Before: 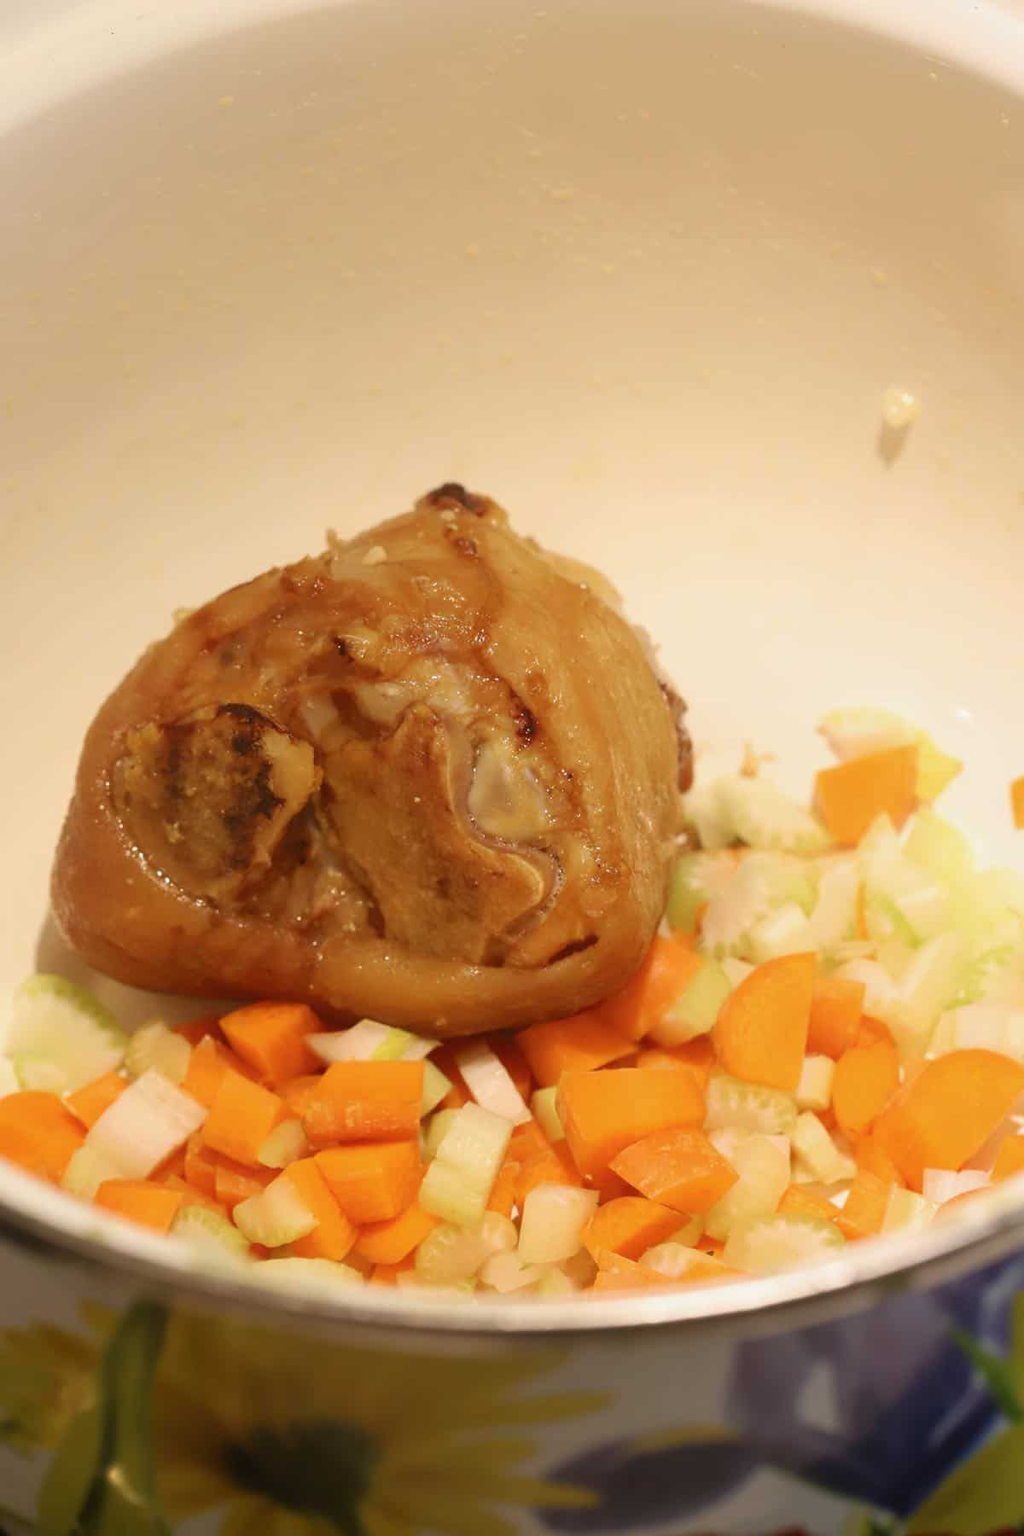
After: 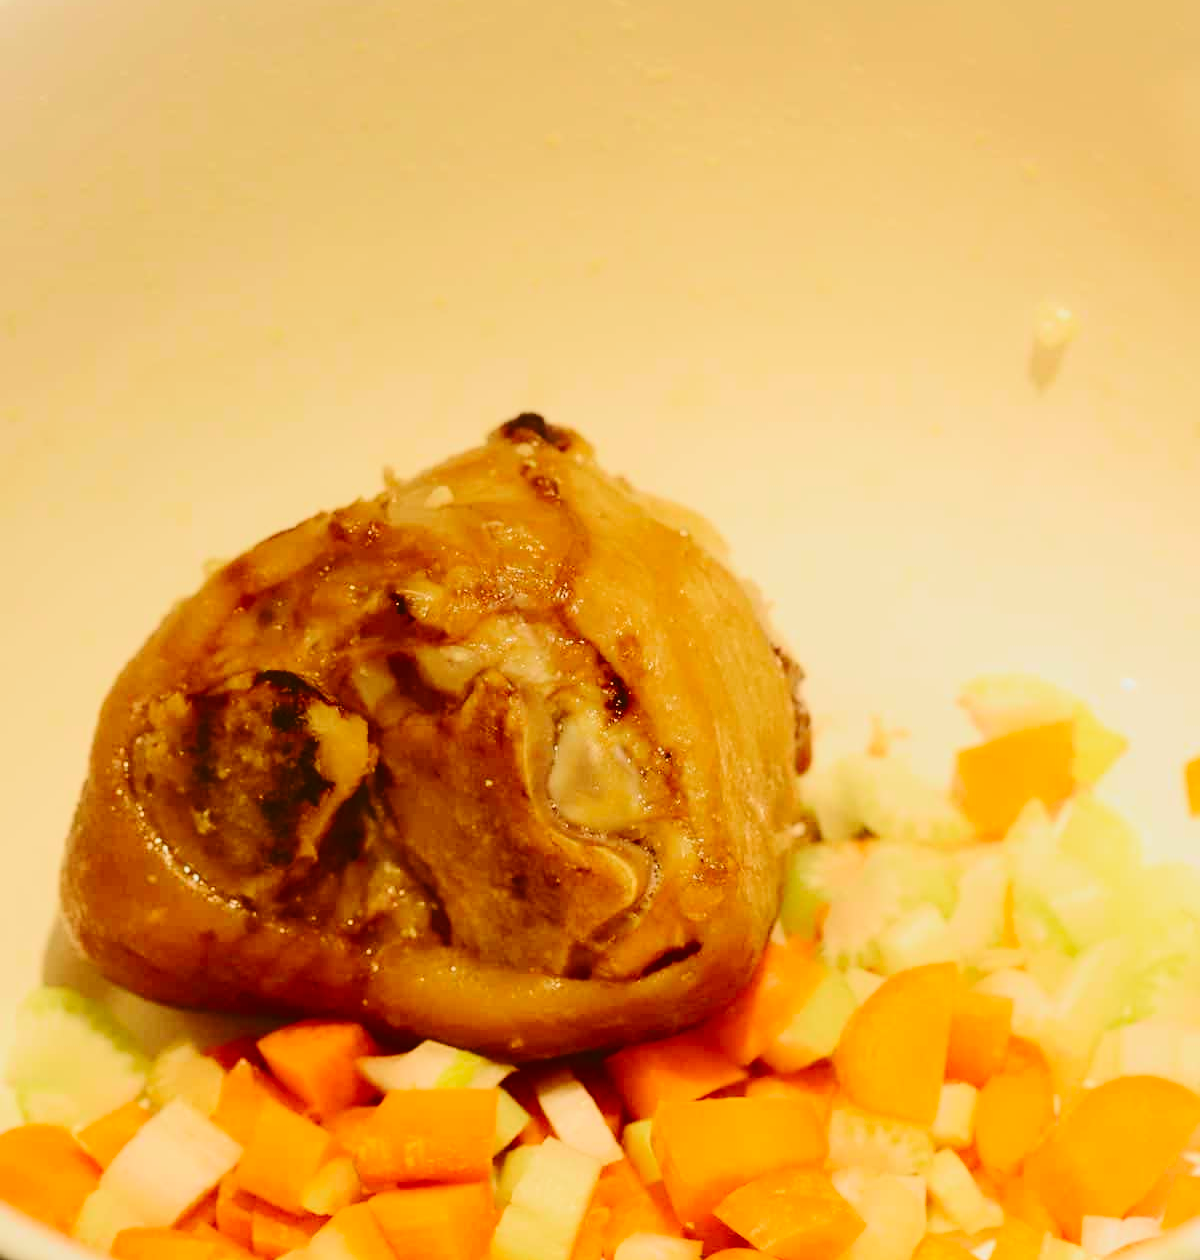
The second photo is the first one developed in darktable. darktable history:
velvia: on, module defaults
crop and rotate: top 8.569%, bottom 21.39%
tone curve: curves: ch0 [(0, 0.03) (0.113, 0.087) (0.207, 0.184) (0.515, 0.612) (0.712, 0.793) (1, 0.946)]; ch1 [(0, 0) (0.172, 0.123) (0.317, 0.279) (0.407, 0.401) (0.476, 0.482) (0.505, 0.499) (0.534, 0.534) (0.632, 0.645) (0.726, 0.745) (1, 1)]; ch2 [(0, 0) (0.411, 0.424) (0.476, 0.492) (0.521, 0.524) (0.541, 0.559) (0.65, 0.699) (1, 1)], color space Lab, independent channels, preserve colors none
base curve: curves: ch0 [(0, 0) (0.073, 0.04) (0.157, 0.139) (0.492, 0.492) (0.758, 0.758) (1, 1)], preserve colors none
